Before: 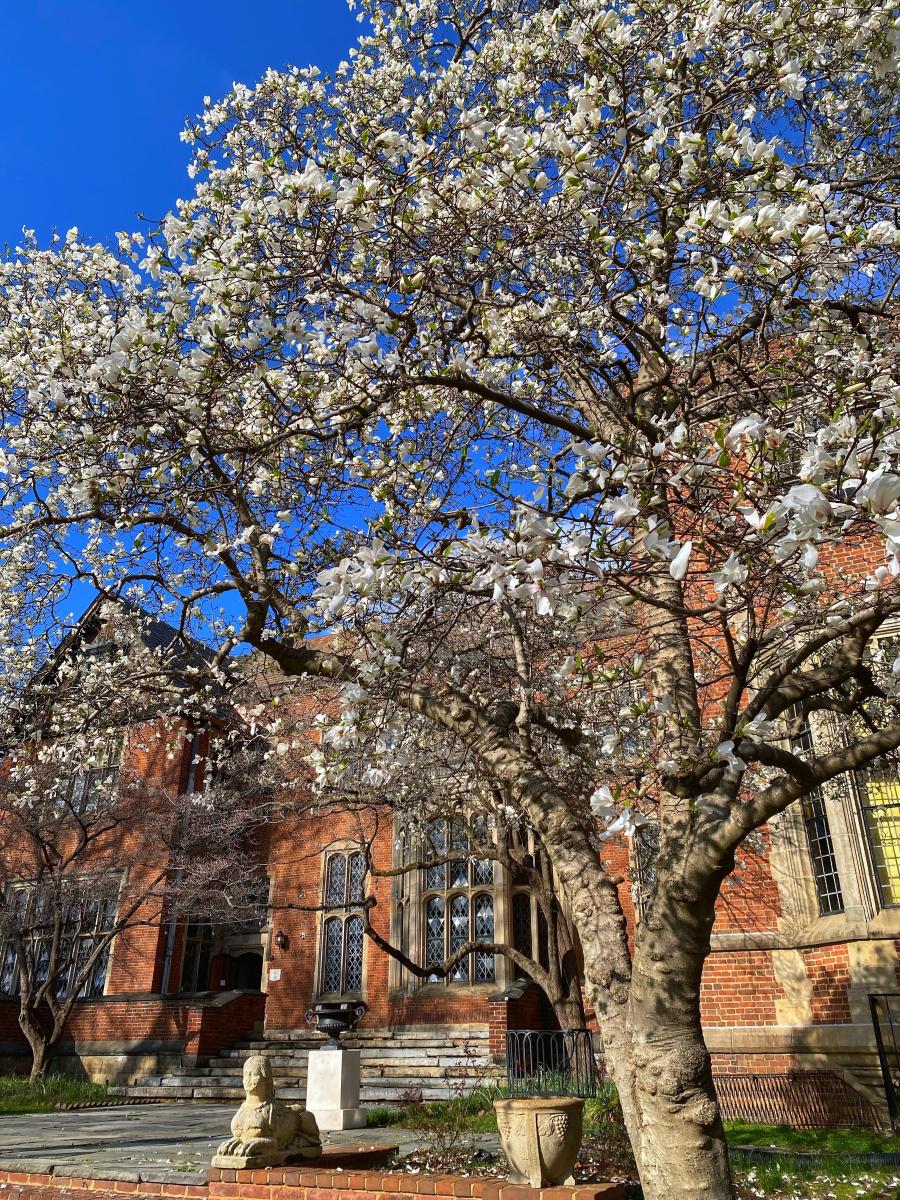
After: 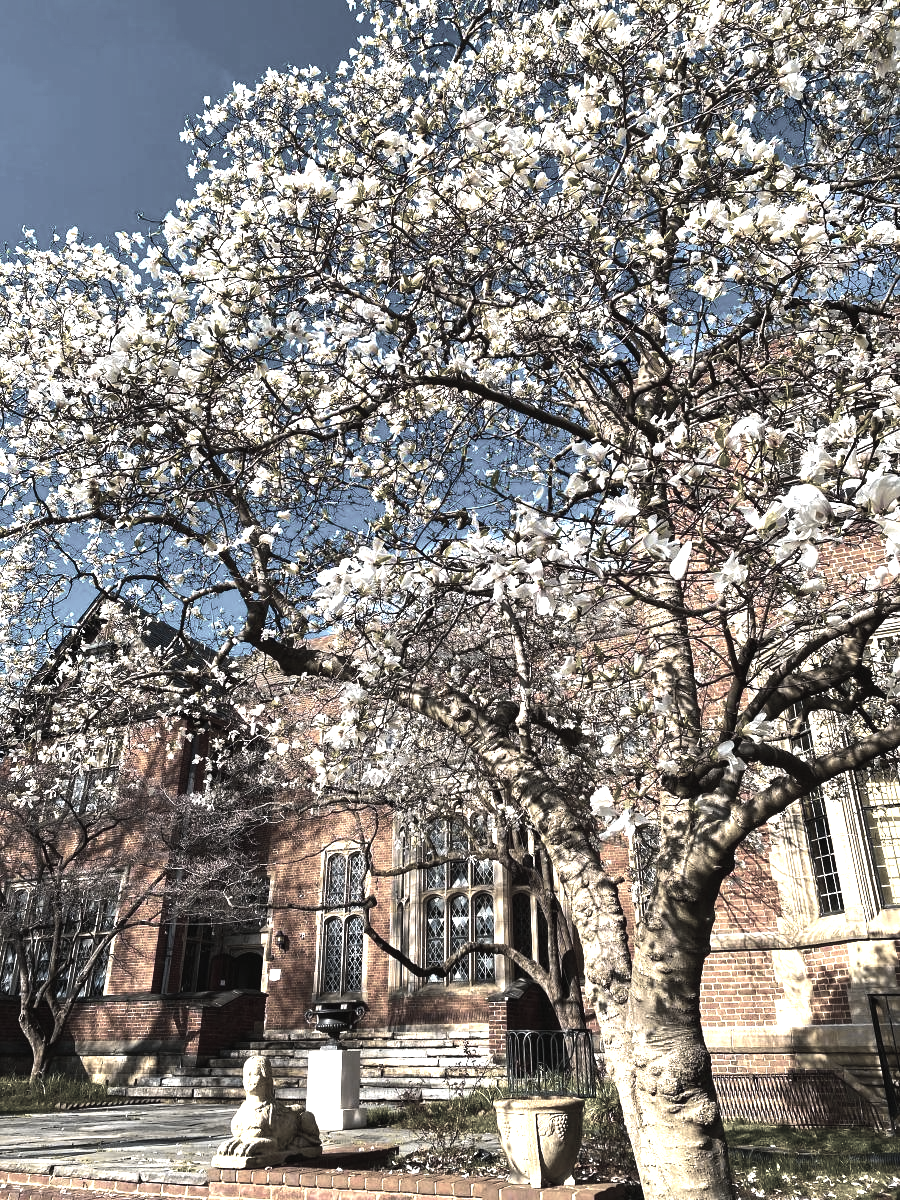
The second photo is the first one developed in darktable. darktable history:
exposure: black level correction -0.003, exposure 0.04 EV, compensate highlight preservation false
color correction: saturation 0.2
color balance rgb: linear chroma grading › highlights 100%, linear chroma grading › global chroma 23.41%, perceptual saturation grading › global saturation 35.38%, hue shift -10.68°, perceptual brilliance grading › highlights 47.25%, perceptual brilliance grading › mid-tones 22.2%, perceptual brilliance grading › shadows -5.93%
